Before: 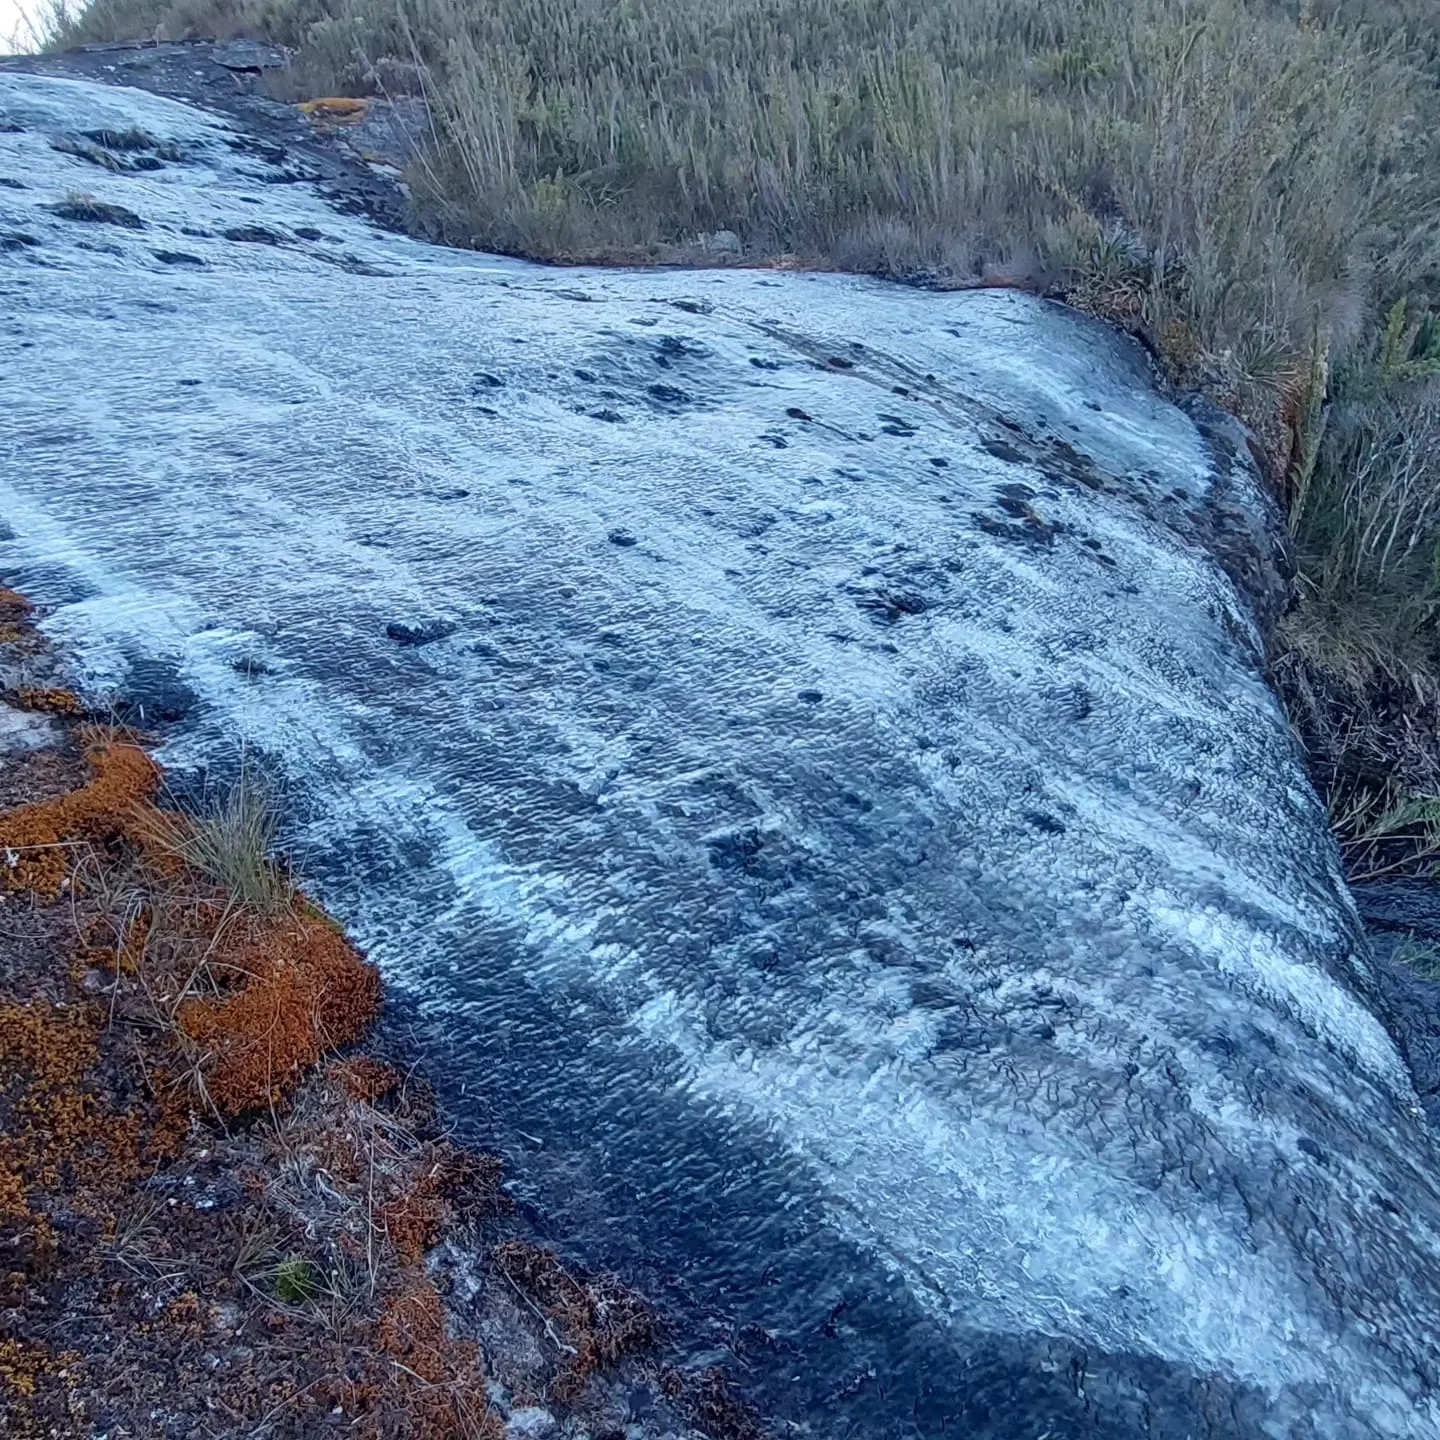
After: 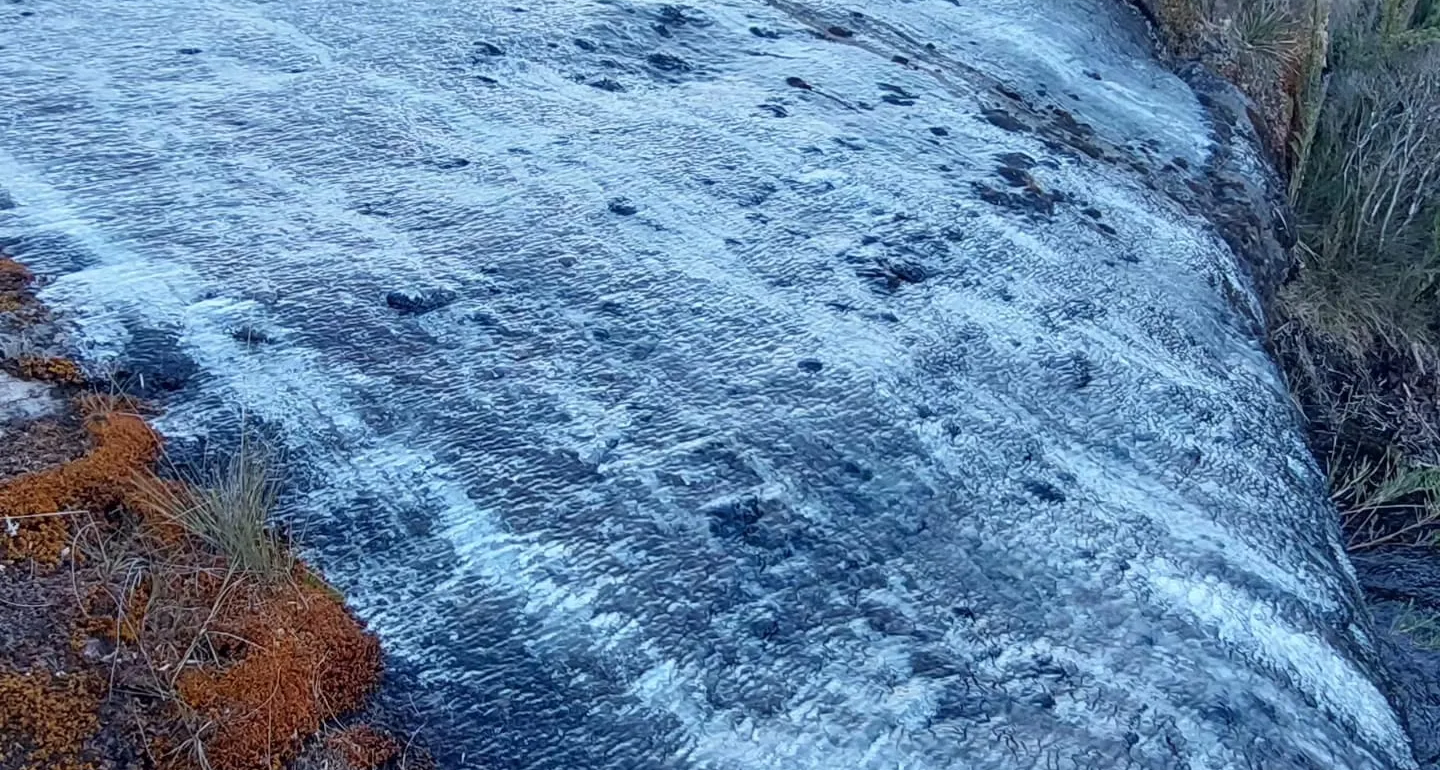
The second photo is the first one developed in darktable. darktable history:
white balance: emerald 1
crop and rotate: top 23.043%, bottom 23.437%
